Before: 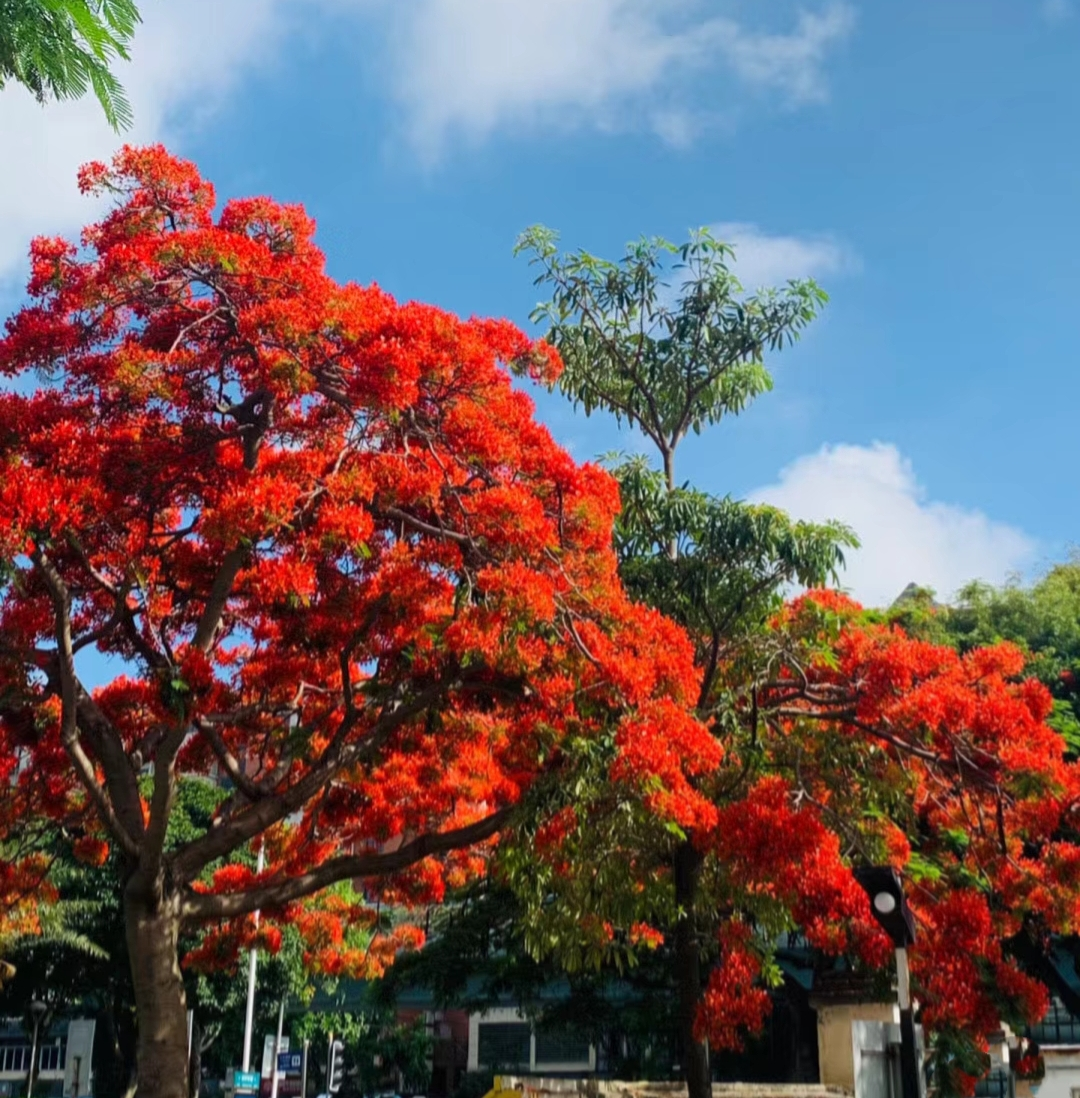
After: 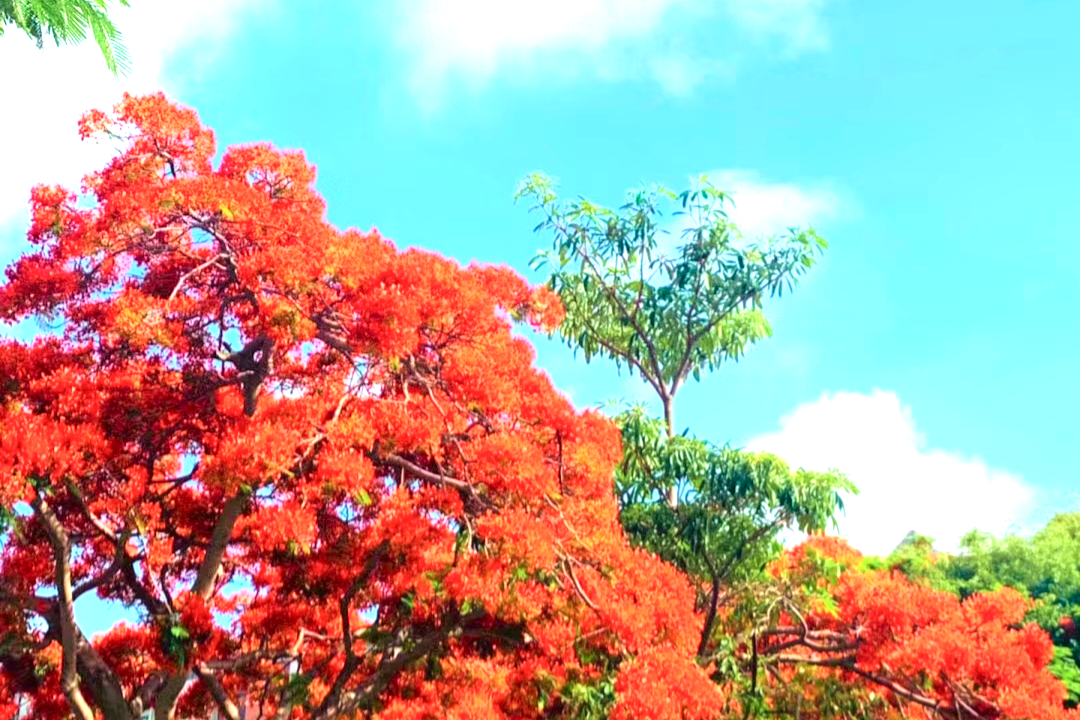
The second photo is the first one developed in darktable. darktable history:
crop and rotate: top 4.848%, bottom 29.503%
velvia: on, module defaults
tone curve: curves: ch0 [(0, 0) (0.051, 0.047) (0.102, 0.099) (0.228, 0.275) (0.432, 0.535) (0.695, 0.778) (0.908, 0.946) (1, 1)]; ch1 [(0, 0) (0.339, 0.298) (0.402, 0.363) (0.453, 0.413) (0.485, 0.469) (0.494, 0.493) (0.504, 0.501) (0.525, 0.534) (0.563, 0.595) (0.597, 0.638) (1, 1)]; ch2 [(0, 0) (0.48, 0.48) (0.504, 0.5) (0.539, 0.554) (0.59, 0.63) (0.642, 0.684) (0.824, 0.815) (1, 1)], color space Lab, independent channels, preserve colors none
exposure: black level correction 0, exposure 1.2 EV, compensate exposure bias true, compensate highlight preservation false
